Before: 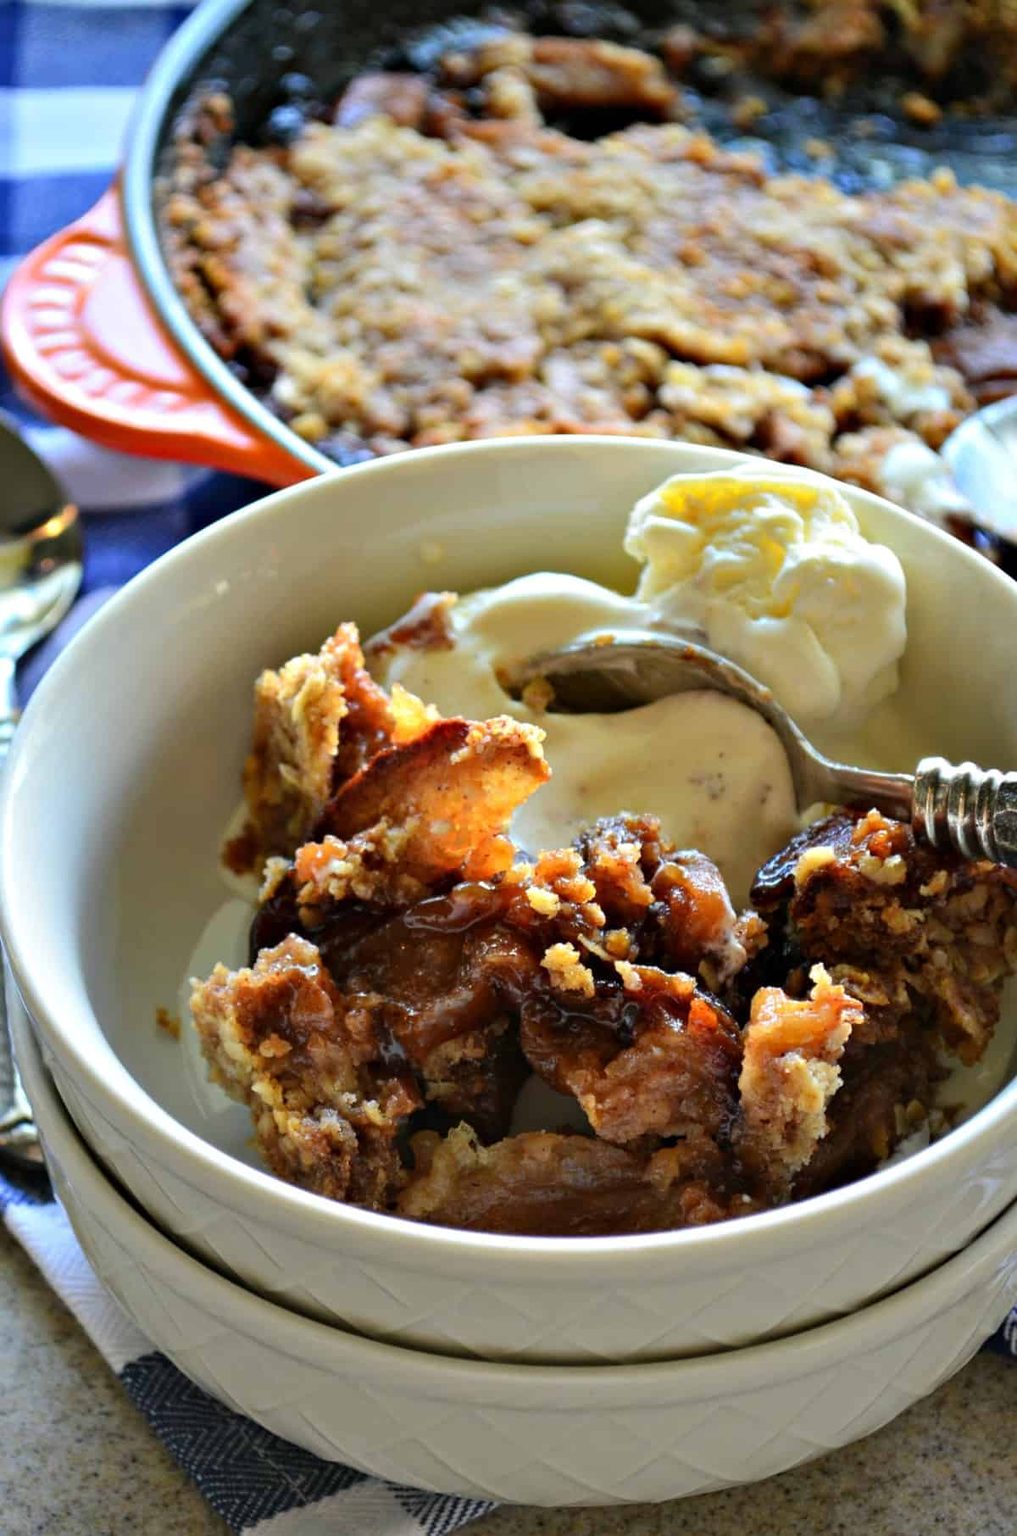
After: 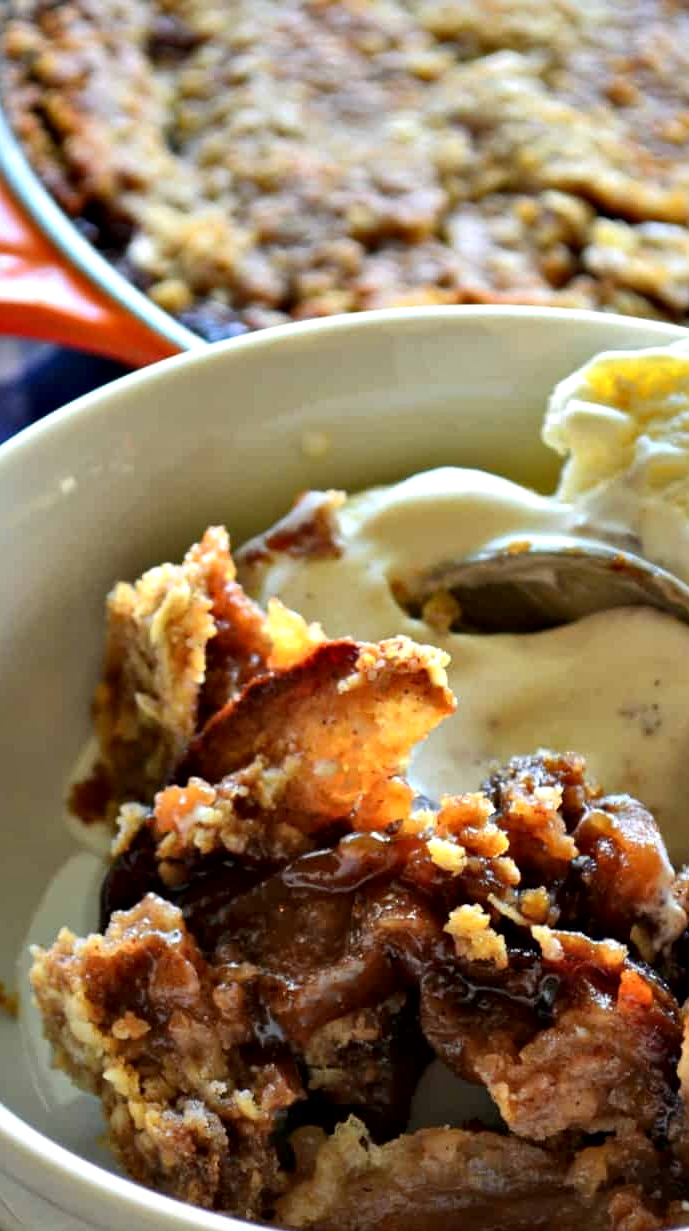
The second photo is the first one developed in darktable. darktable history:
crop: left 16.241%, top 11.498%, right 26.274%, bottom 20.525%
local contrast: mode bilateral grid, contrast 20, coarseness 50, detail 149%, midtone range 0.2
